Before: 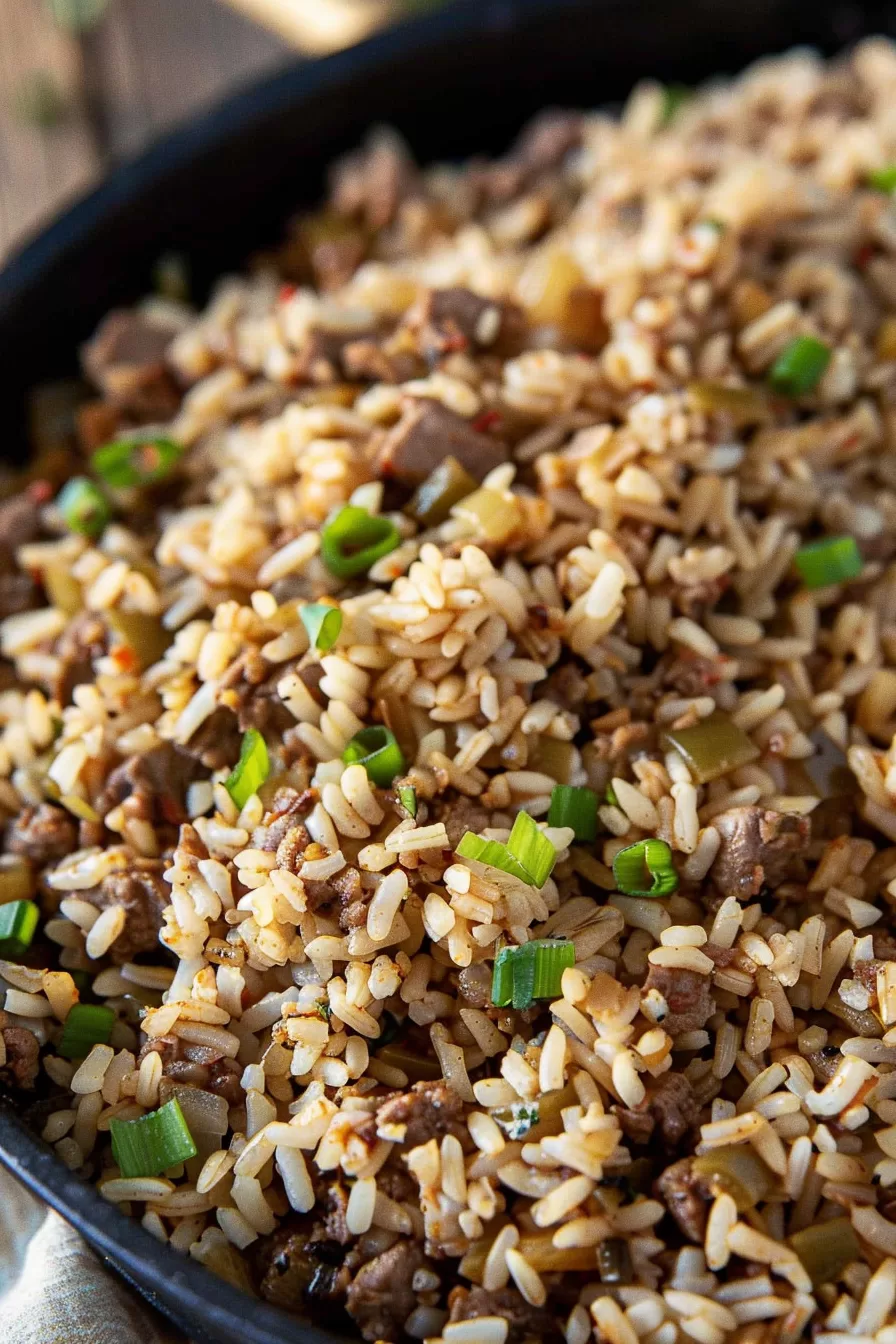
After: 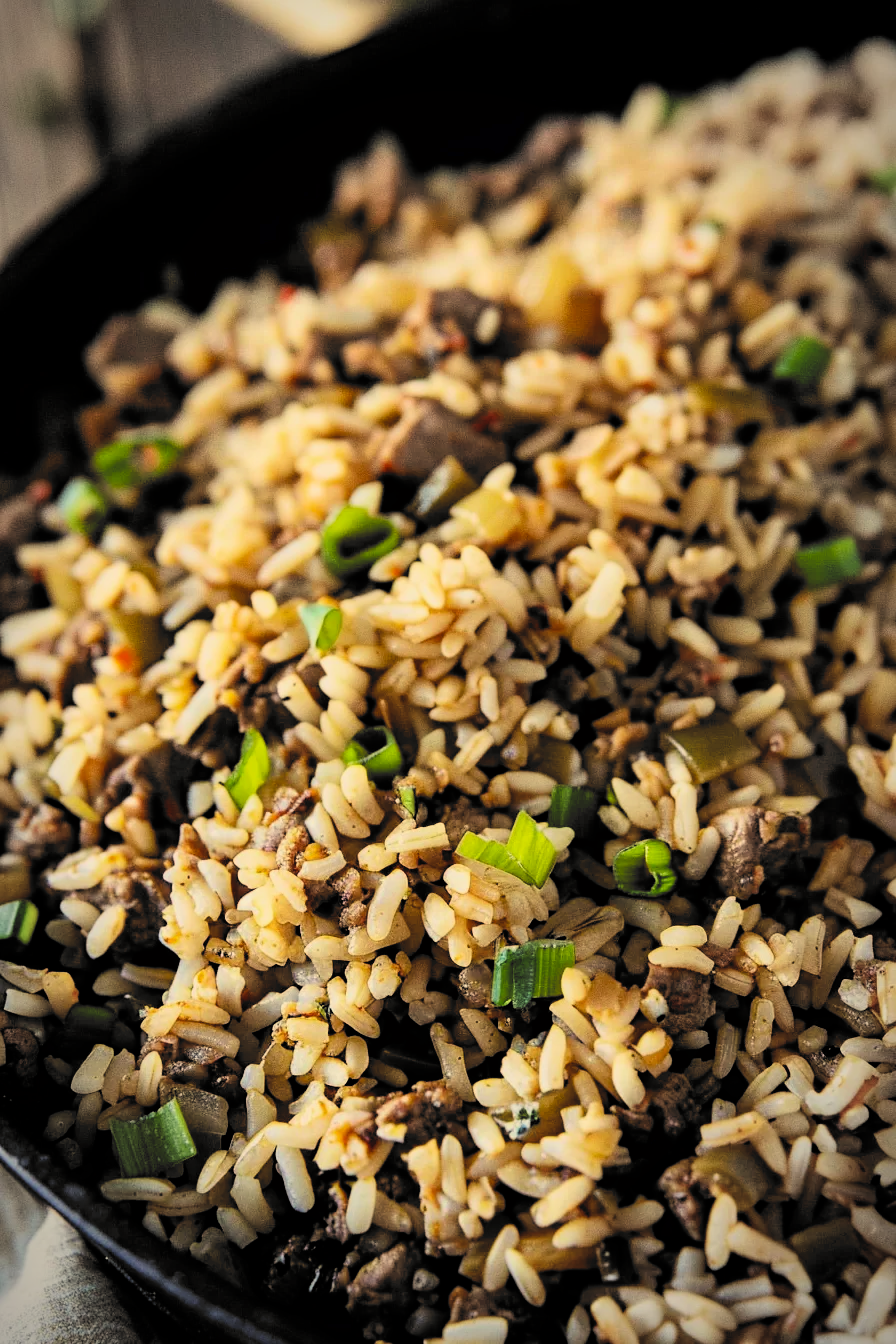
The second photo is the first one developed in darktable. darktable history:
color zones: curves: ch0 [(0, 0.5) (0.143, 0.5) (0.286, 0.5) (0.429, 0.495) (0.571, 0.437) (0.714, 0.44) (0.857, 0.496) (1, 0.5)]
vignetting: fall-off start 80.96%, fall-off radius 61.3%, automatic ratio true, width/height ratio 1.42
filmic rgb: black relative exposure -5.14 EV, white relative exposure 3.54 EV, hardness 3.19, contrast 1.406, highlights saturation mix -49.47%, color science v6 (2022)
color correction: highlights a* 1.4, highlights b* 17.68
